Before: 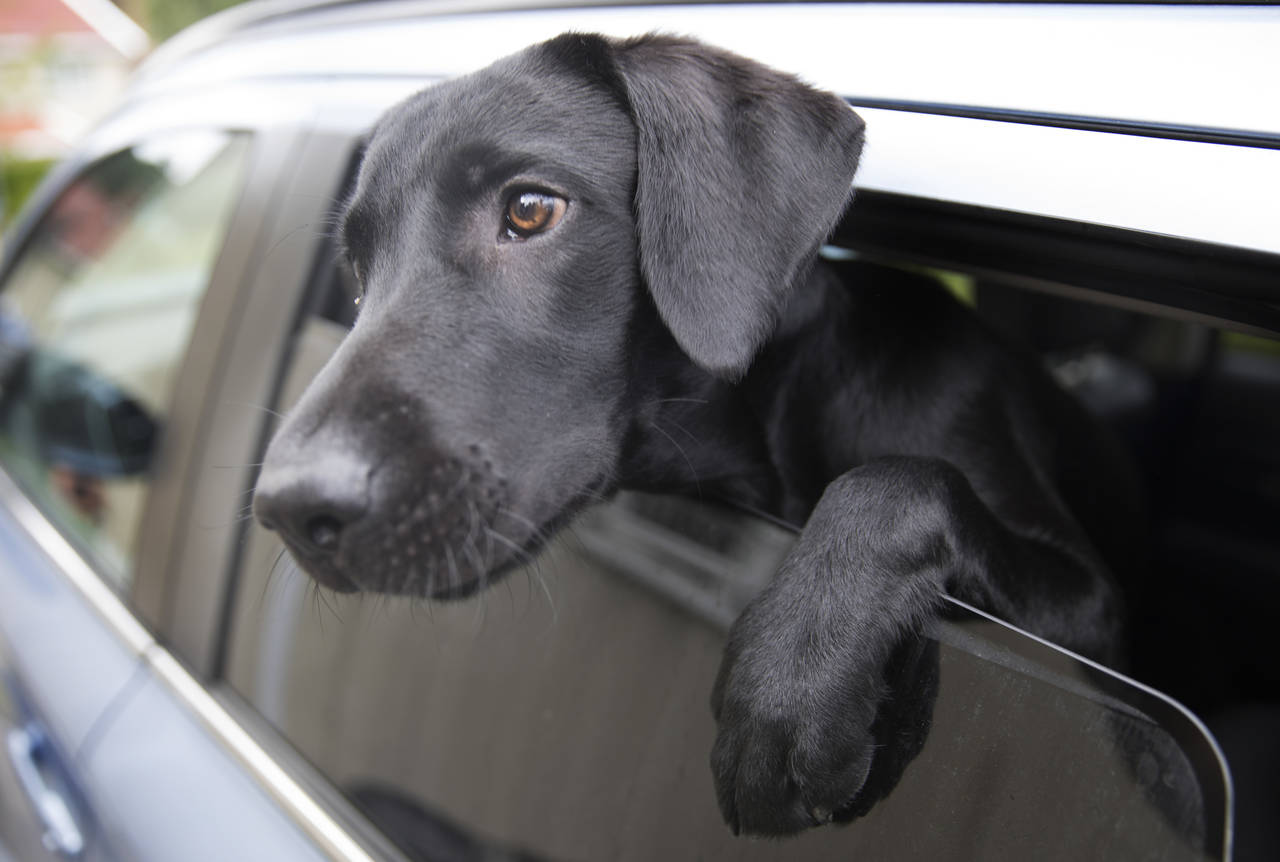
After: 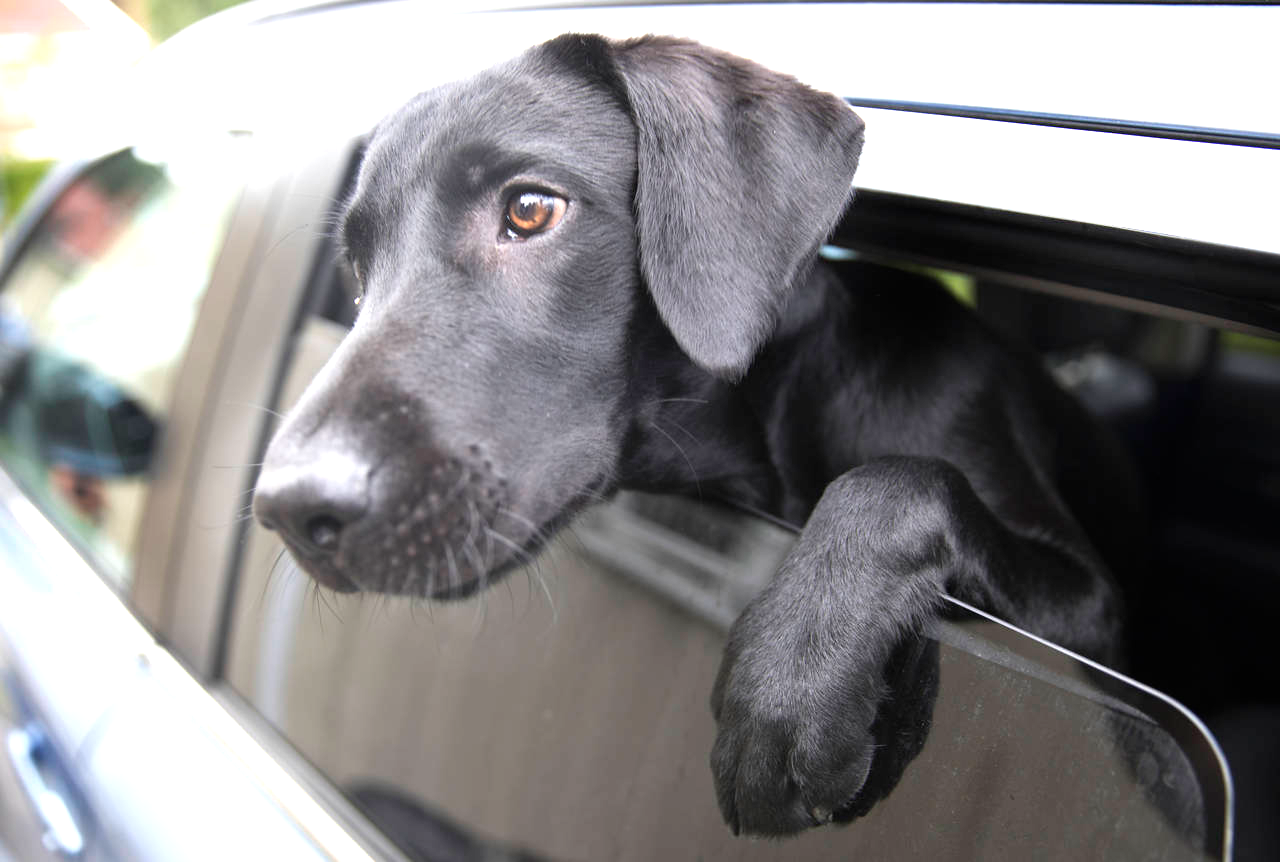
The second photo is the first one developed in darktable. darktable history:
contrast brightness saturation: saturation -0.05
exposure: black level correction 0, exposure 1 EV, compensate exposure bias true, compensate highlight preservation false
color balance: mode lift, gamma, gain (sRGB)
